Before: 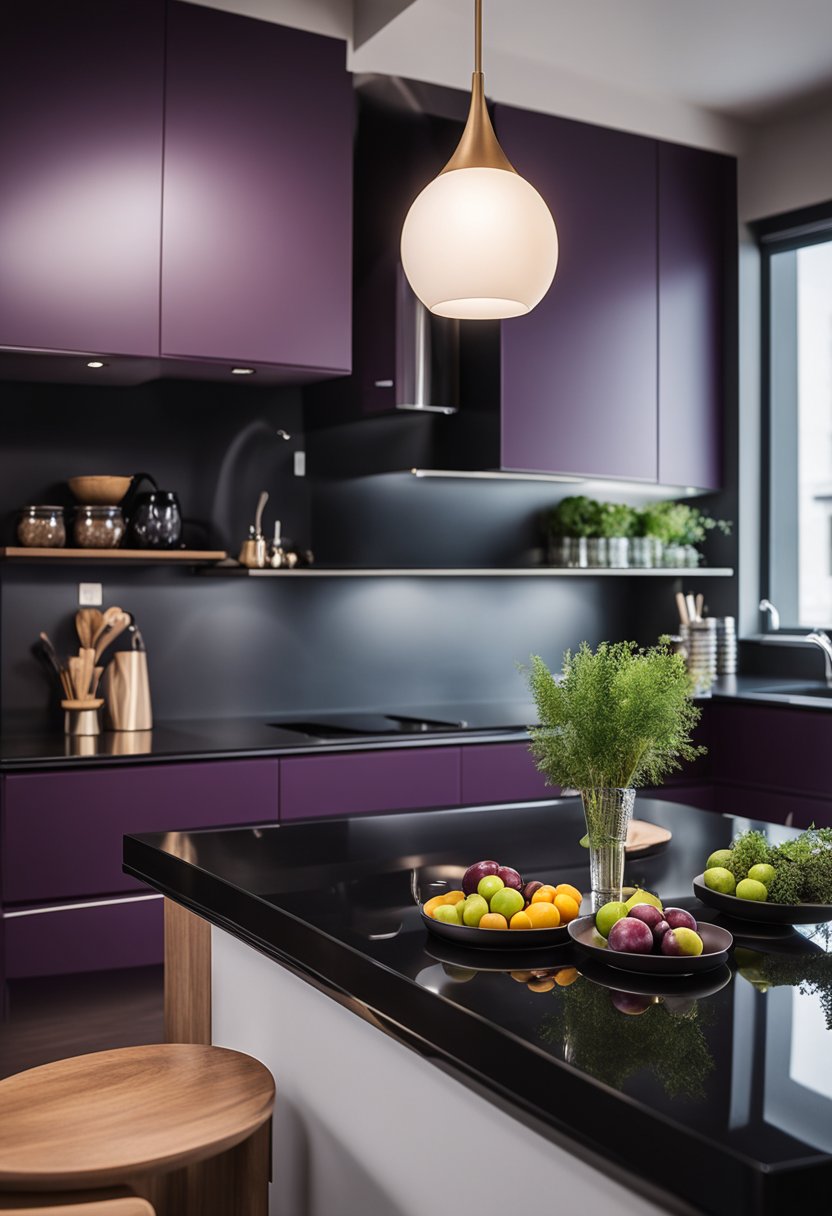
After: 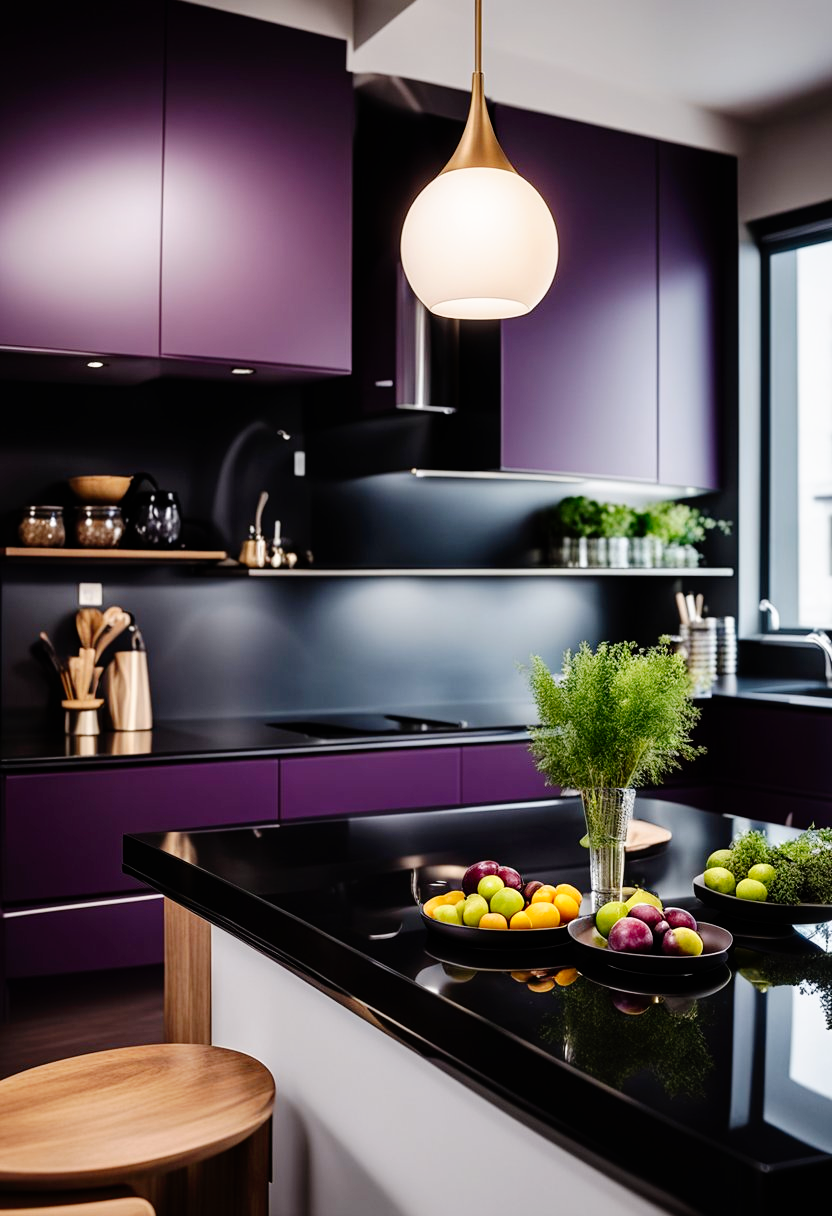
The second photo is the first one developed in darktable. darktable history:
tone curve: curves: ch0 [(0, 0) (0.003, 0) (0.011, 0.002) (0.025, 0.004) (0.044, 0.007) (0.069, 0.015) (0.1, 0.025) (0.136, 0.04) (0.177, 0.09) (0.224, 0.152) (0.277, 0.239) (0.335, 0.335) (0.399, 0.43) (0.468, 0.524) (0.543, 0.621) (0.623, 0.712) (0.709, 0.789) (0.801, 0.871) (0.898, 0.951) (1, 1)], preserve colors none
